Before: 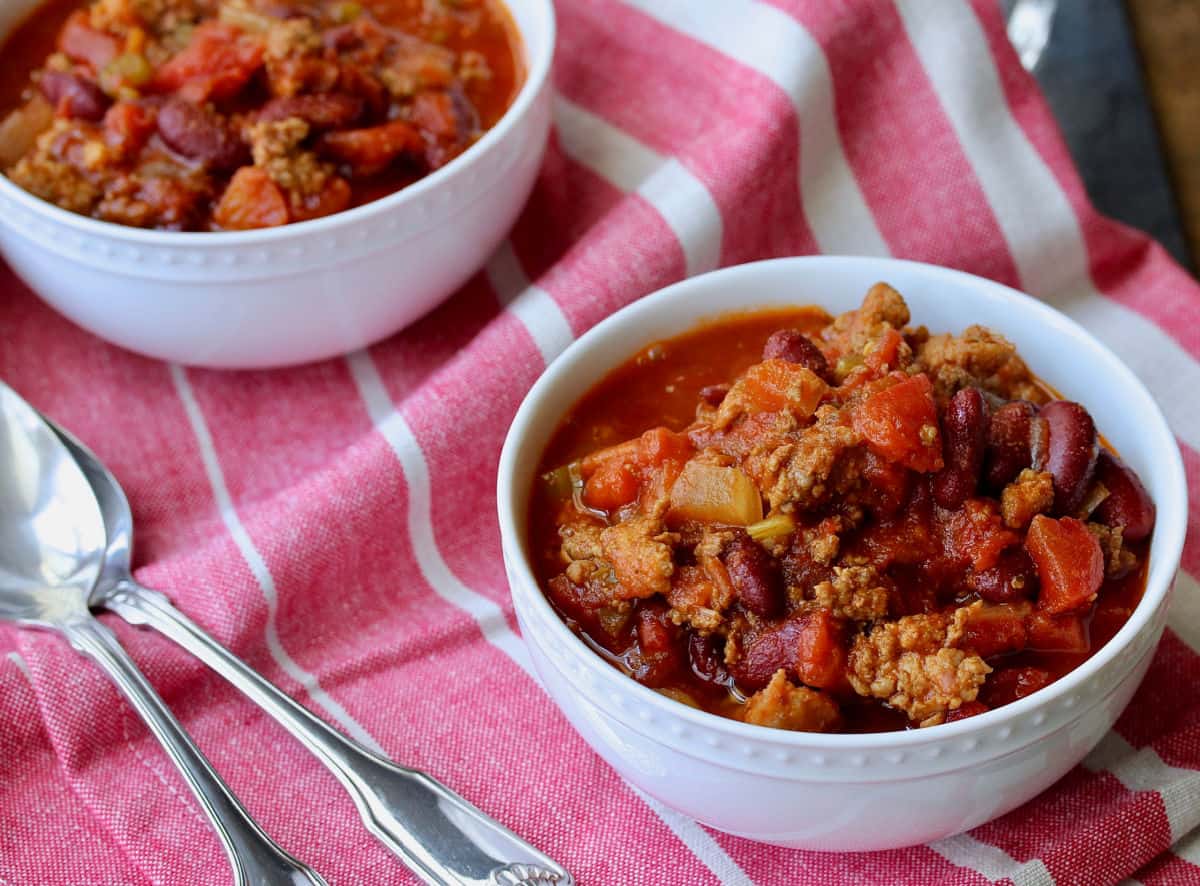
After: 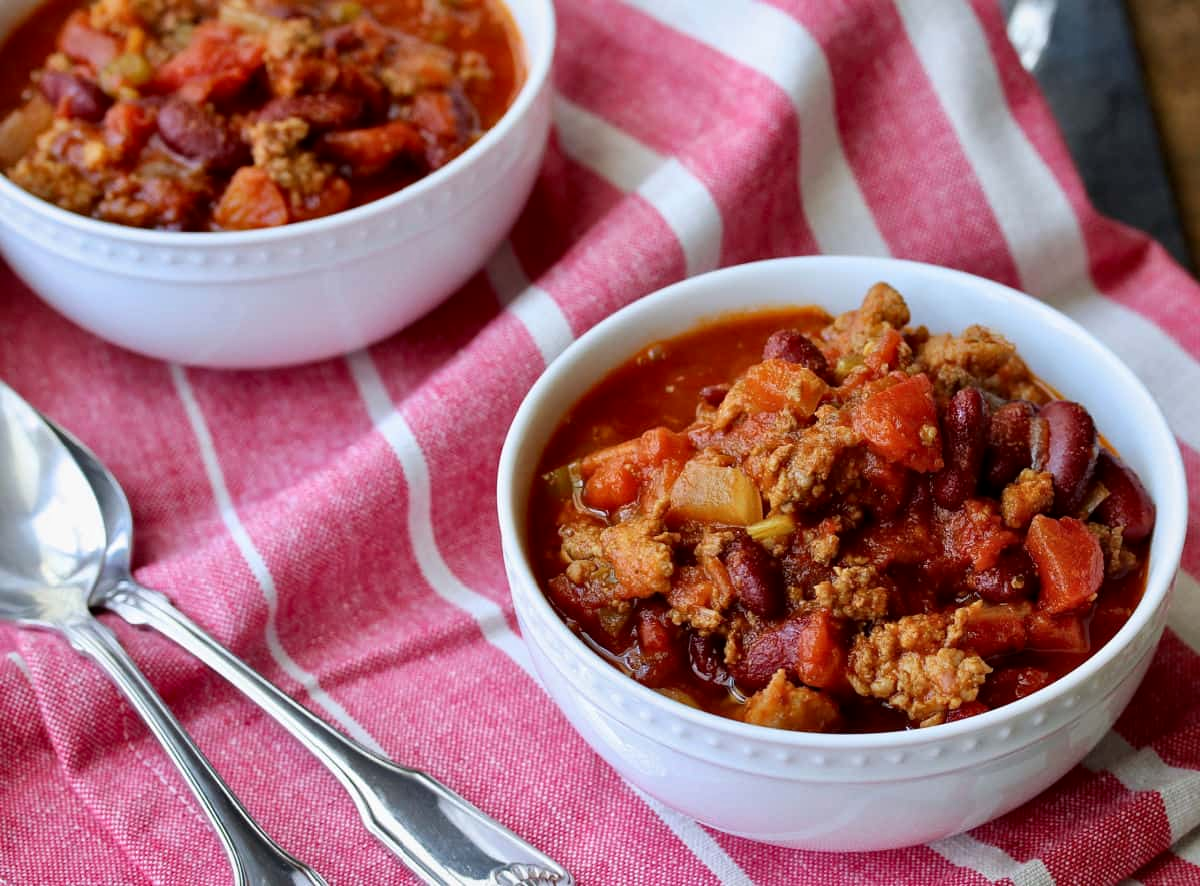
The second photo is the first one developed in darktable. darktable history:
local contrast: mode bilateral grid, contrast 20, coarseness 51, detail 130%, midtone range 0.2
